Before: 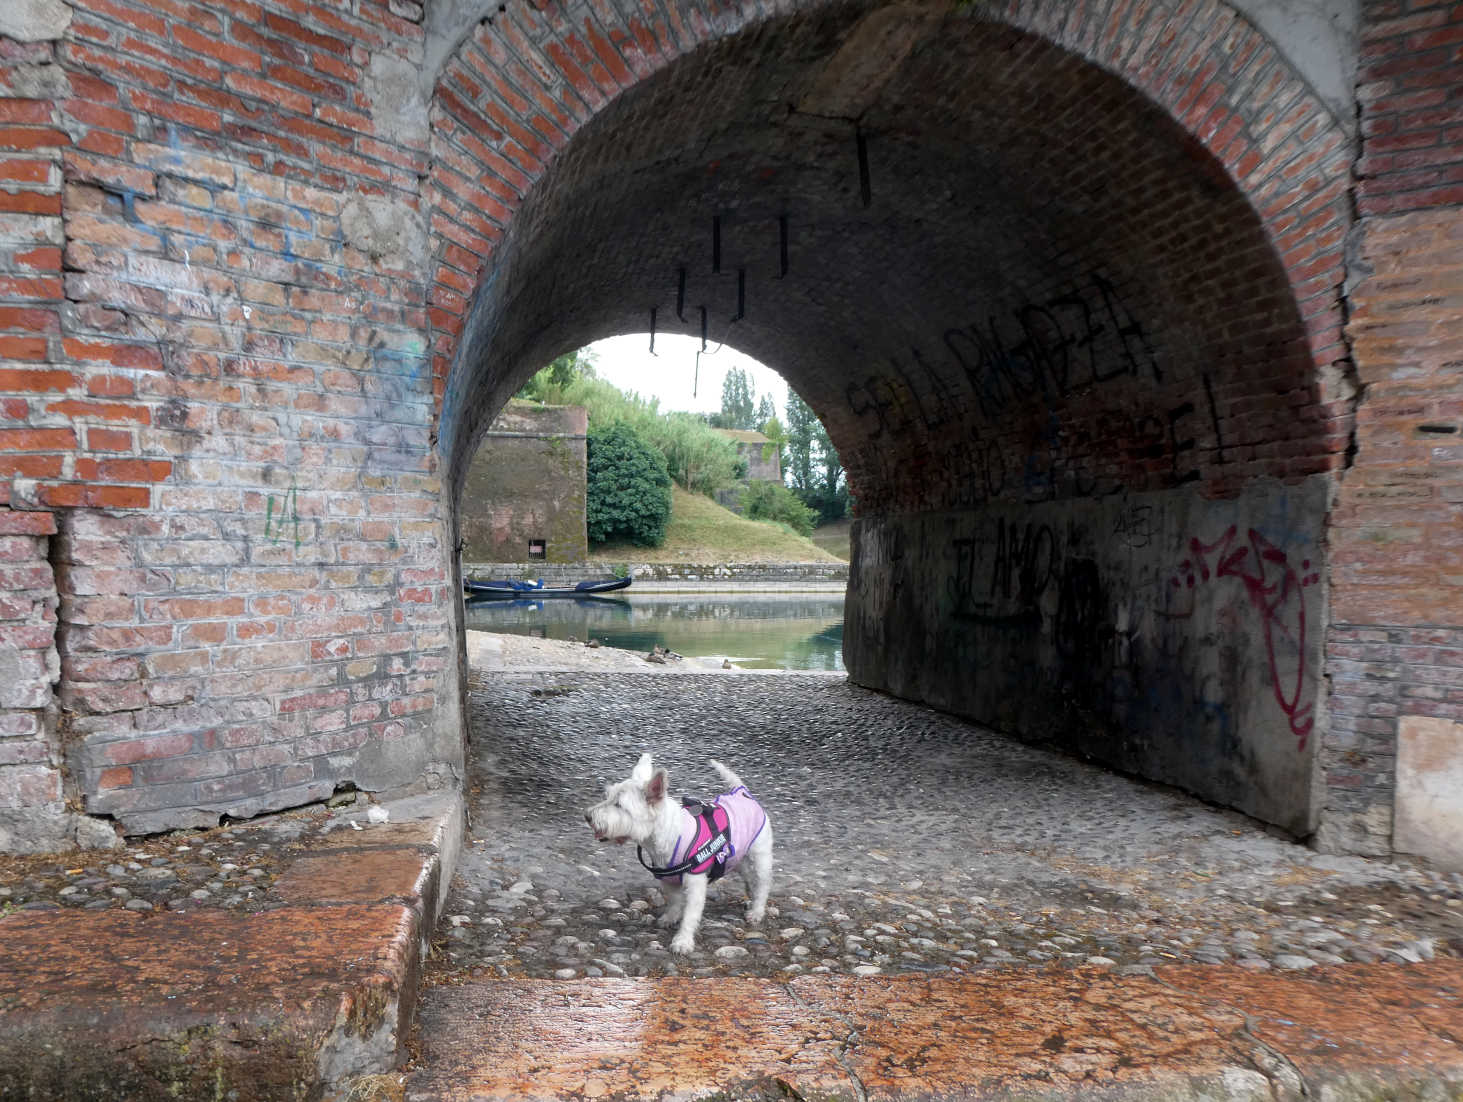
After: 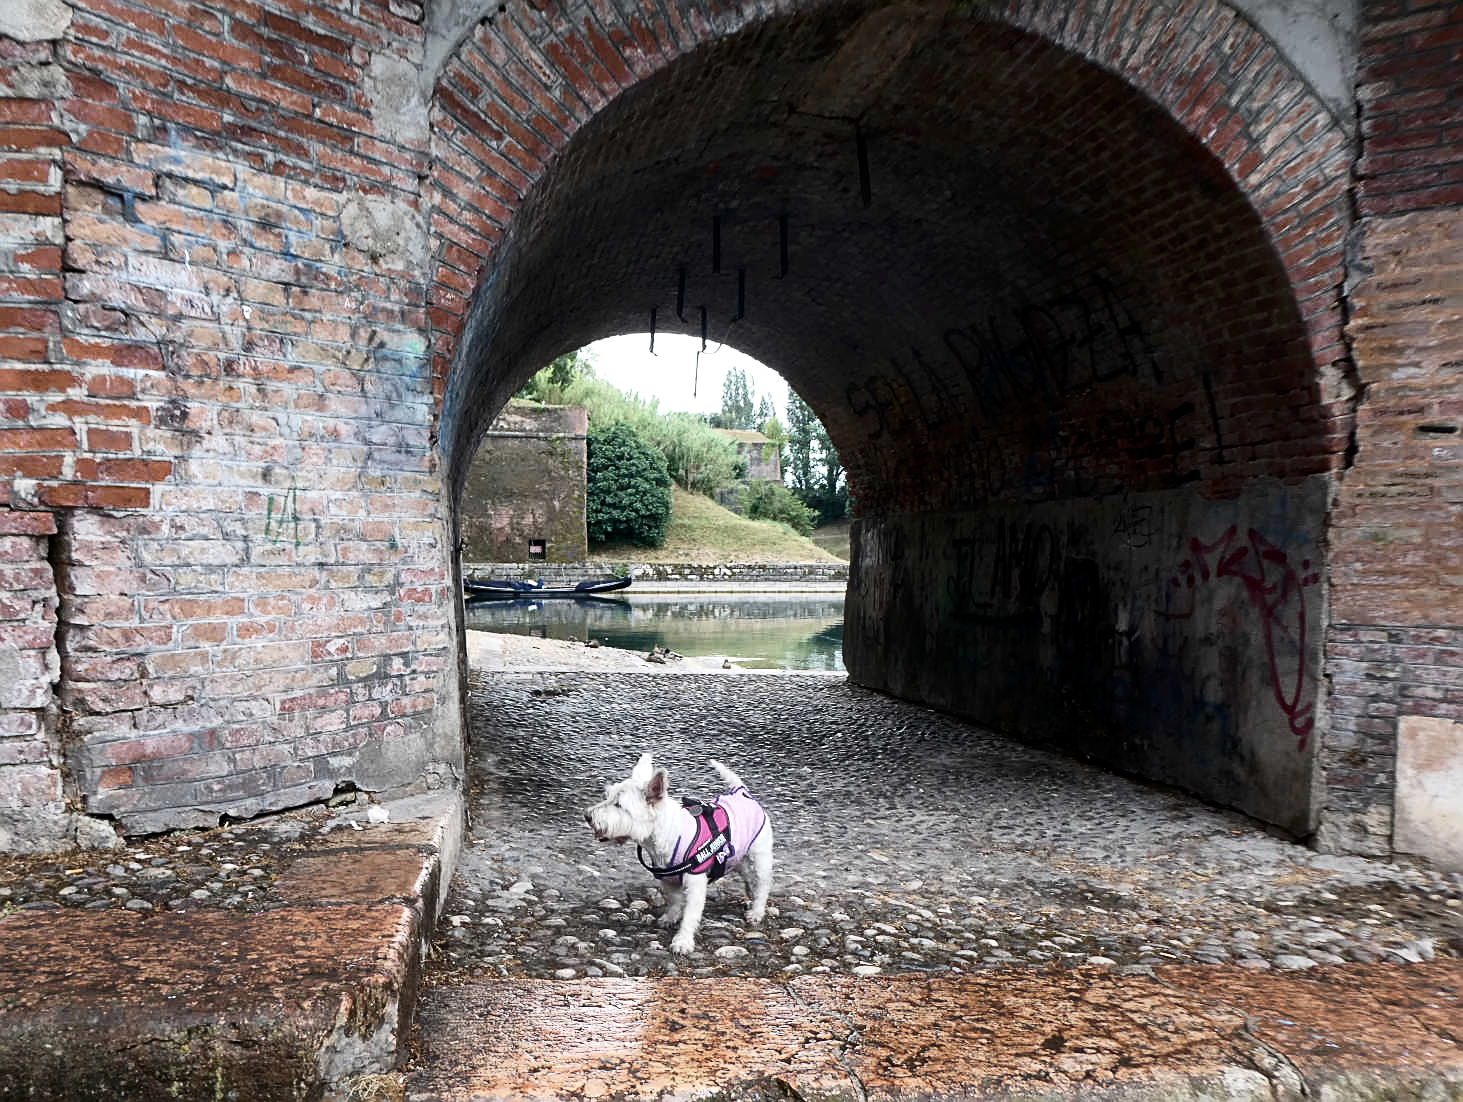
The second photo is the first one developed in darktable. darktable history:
velvia: on, module defaults
sharpen: on, module defaults
contrast brightness saturation: contrast 0.25, saturation -0.31
color balance rgb: perceptual saturation grading › global saturation 3.7%, global vibrance 5.56%, contrast 3.24%
